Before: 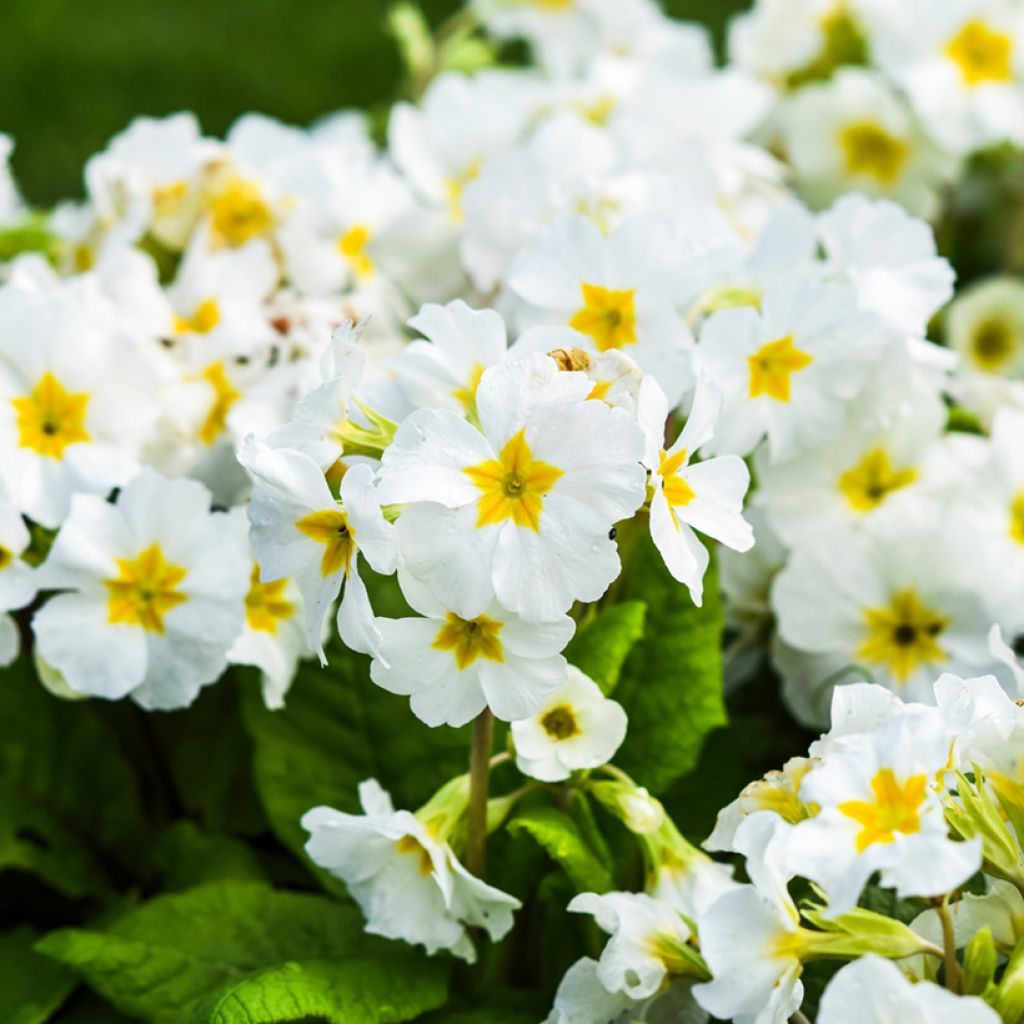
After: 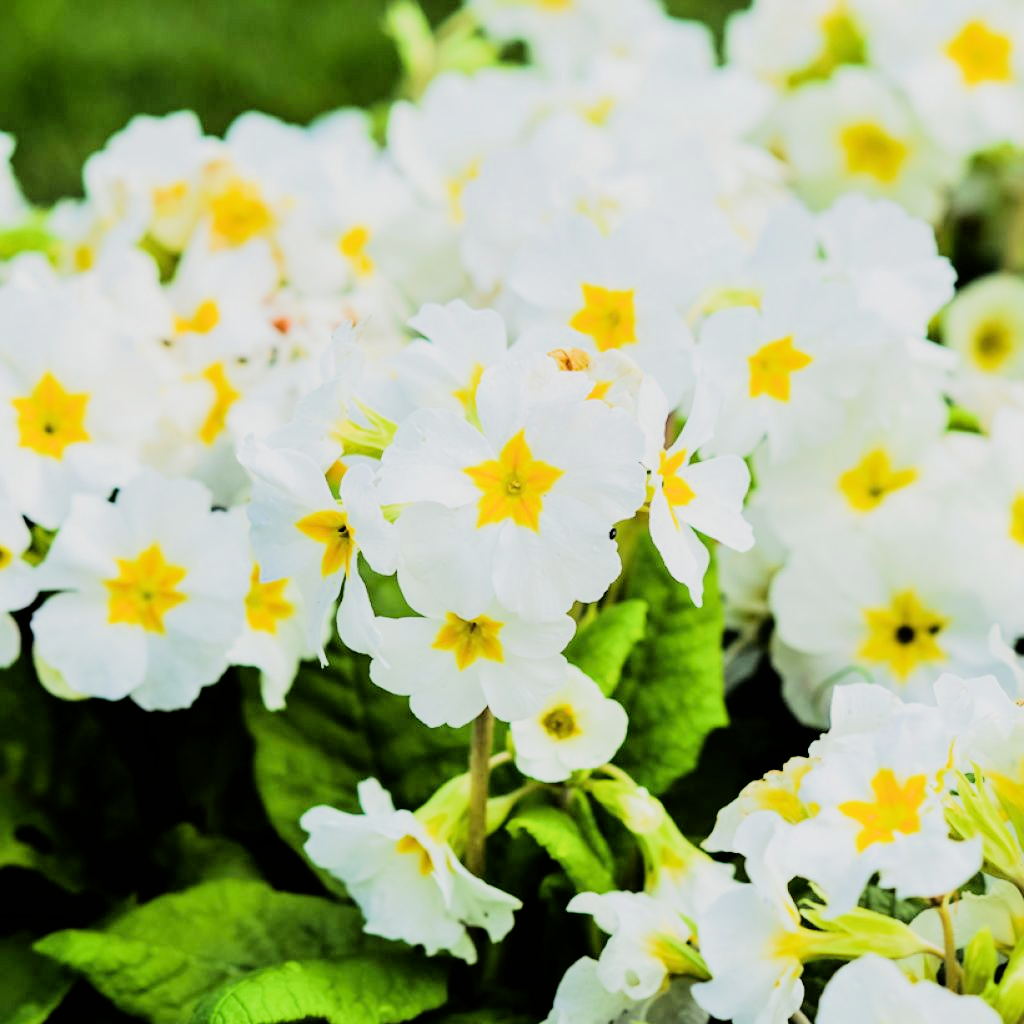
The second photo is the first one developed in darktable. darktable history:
filmic rgb: black relative exposure -7.76 EV, white relative exposure 4.44 EV, hardness 3.75, latitude 49.28%, contrast 1.1
tone equalizer: -7 EV 0.141 EV, -6 EV 0.573 EV, -5 EV 1.15 EV, -4 EV 1.31 EV, -3 EV 1.14 EV, -2 EV 0.6 EV, -1 EV 0.153 EV, edges refinement/feathering 500, mask exposure compensation -1.57 EV, preserve details no
